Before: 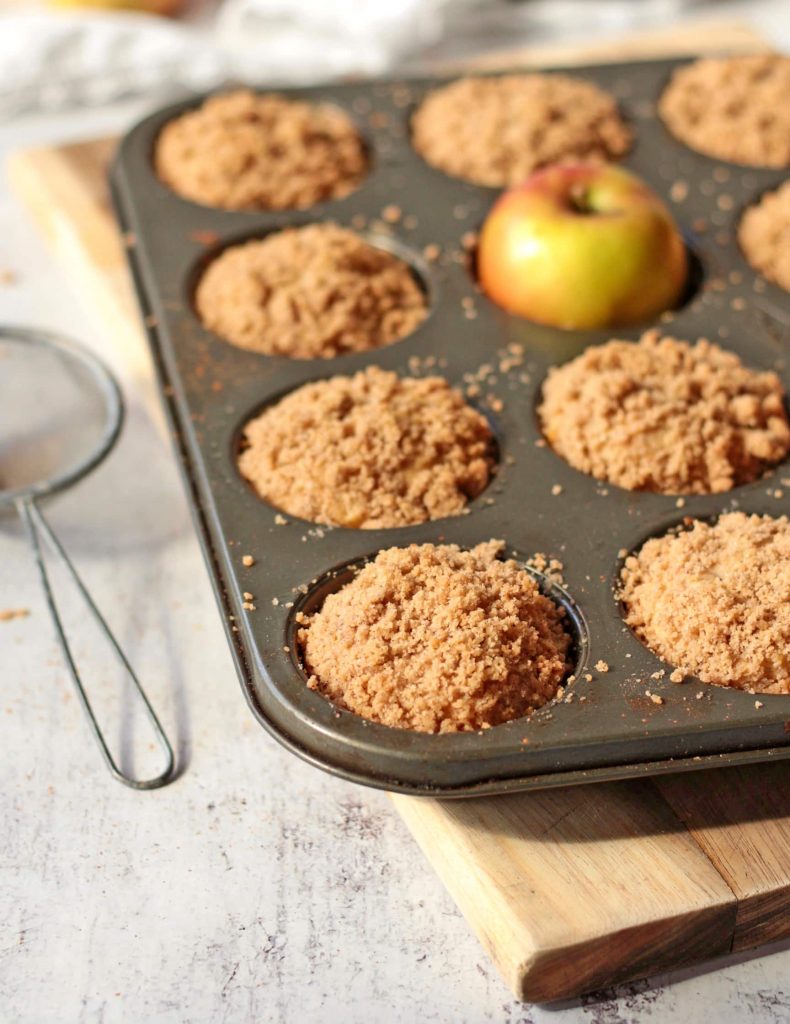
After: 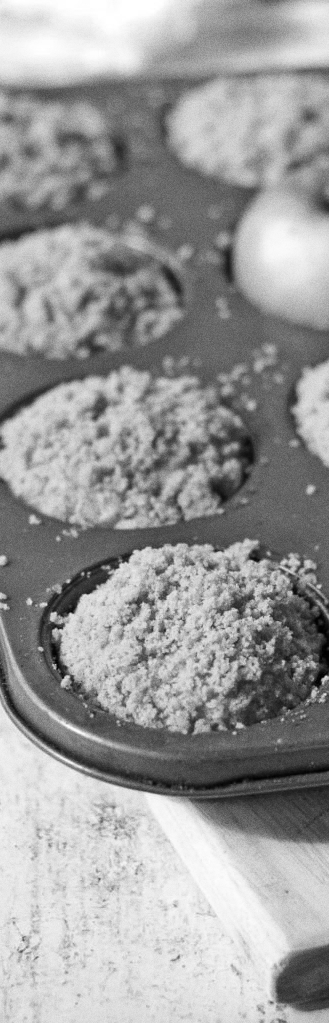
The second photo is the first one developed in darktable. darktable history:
monochrome: on, module defaults
crop: left 31.229%, right 27.105%
grain: coarseness 0.47 ISO
